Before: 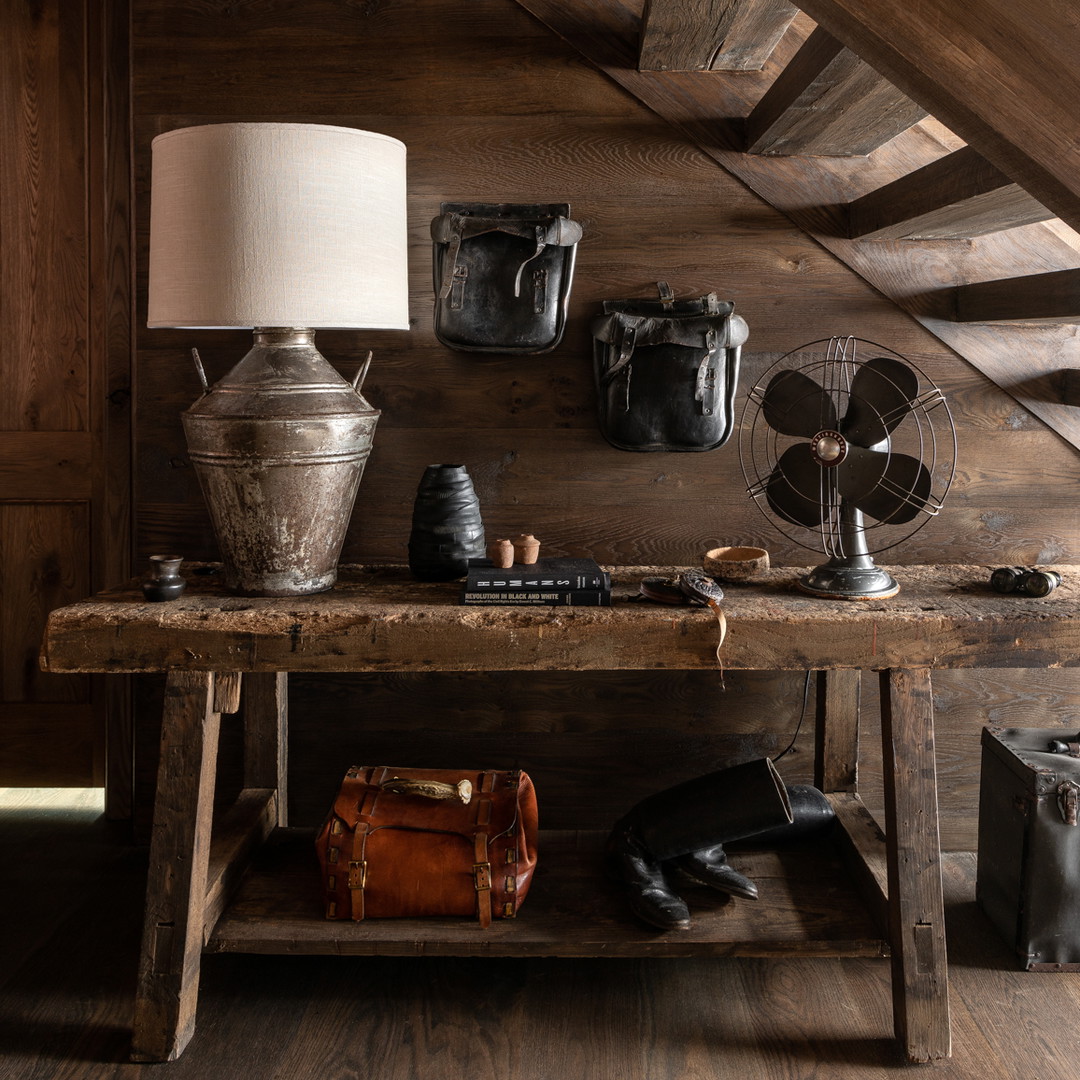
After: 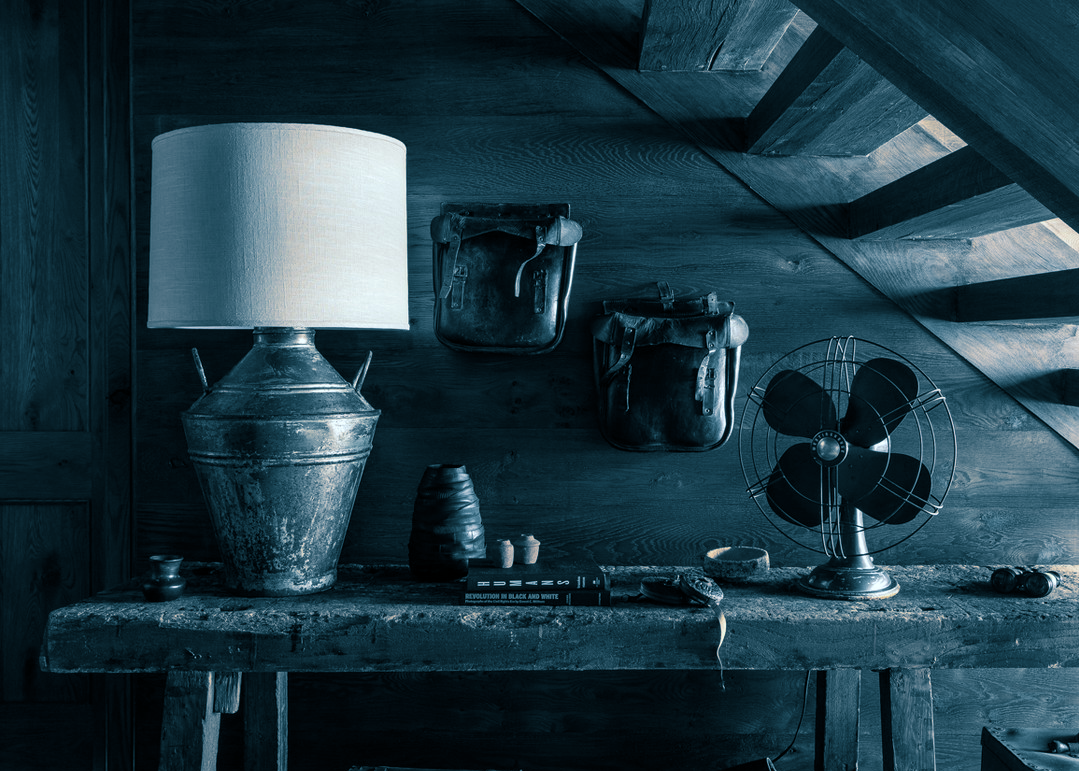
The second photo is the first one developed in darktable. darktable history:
contrast brightness saturation: contrast 0.03, brightness -0.04
crop: bottom 28.576%
white balance: red 0.925, blue 1.046
split-toning: shadows › hue 212.4°, balance -70
